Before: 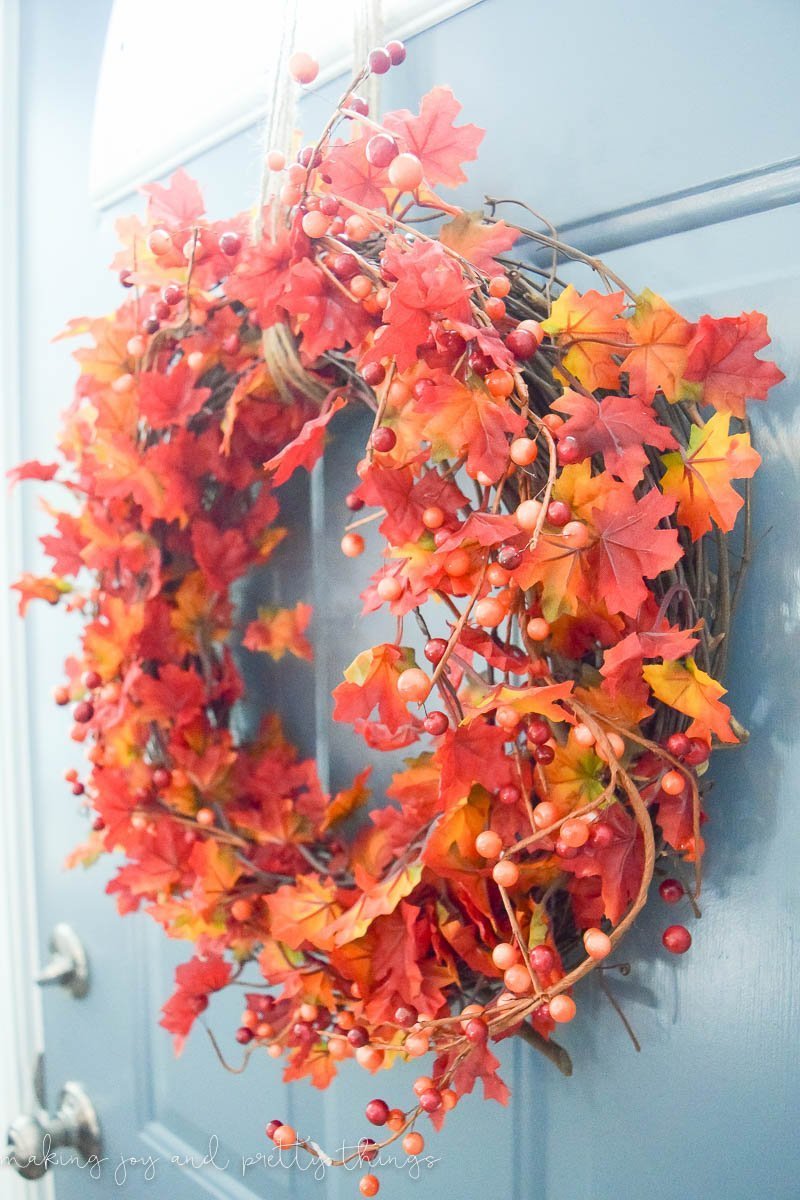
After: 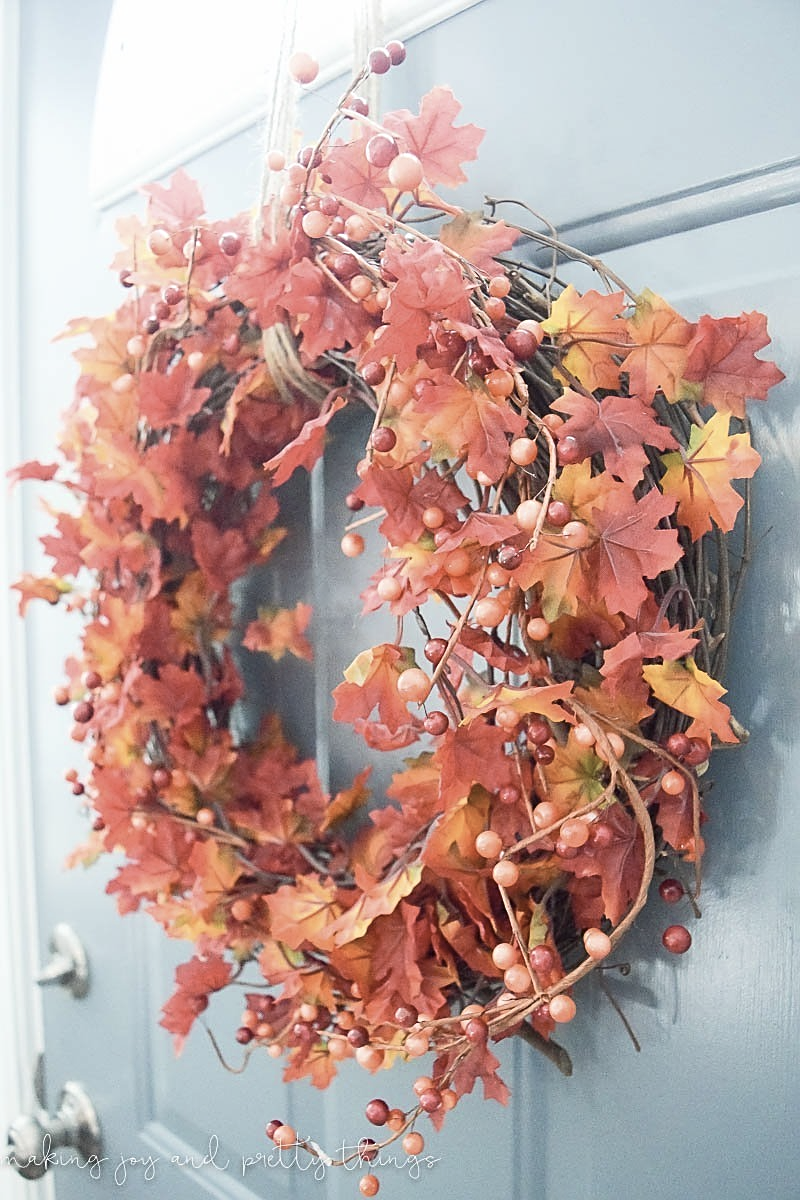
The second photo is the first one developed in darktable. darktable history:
contrast brightness saturation: contrast 0.097, saturation -0.368
sharpen: on, module defaults
